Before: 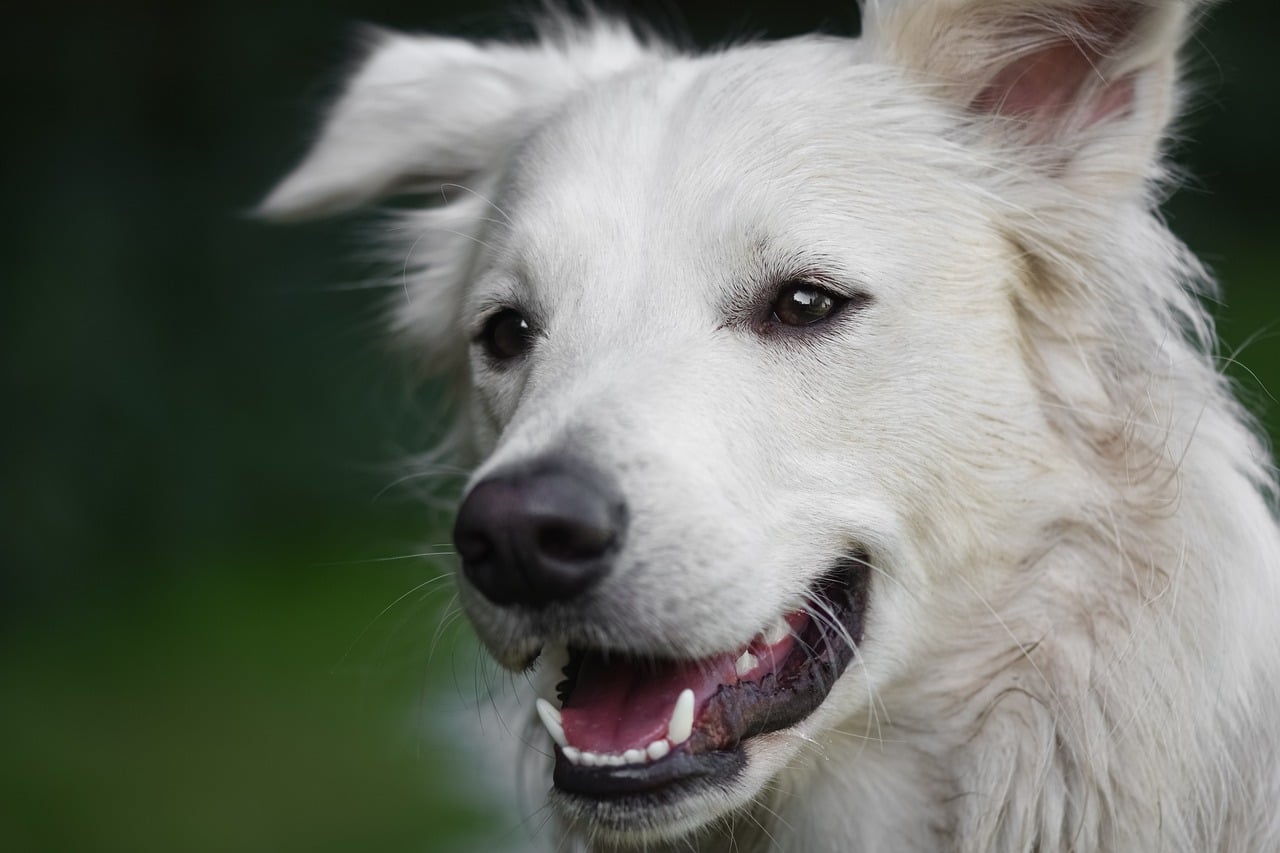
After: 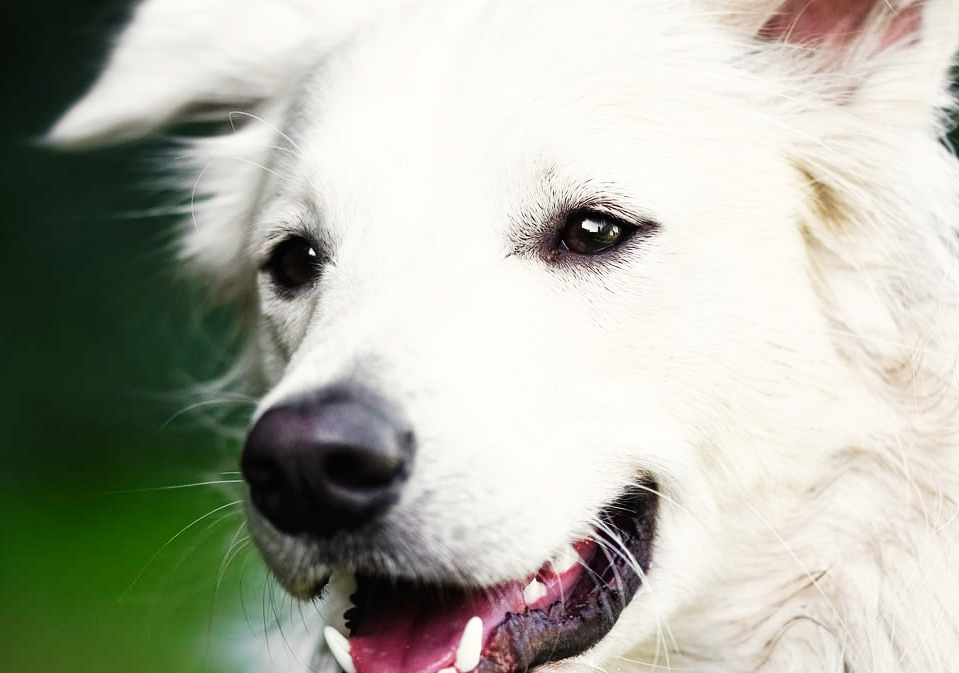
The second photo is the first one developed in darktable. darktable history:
base curve: curves: ch0 [(0, 0) (0.007, 0.004) (0.027, 0.03) (0.046, 0.07) (0.207, 0.54) (0.442, 0.872) (0.673, 0.972) (1, 1)], preserve colors none
crop: left 16.57%, top 8.45%, right 8.508%, bottom 12.563%
color correction: highlights b* 3.05
contrast brightness saturation: saturation -0.048
